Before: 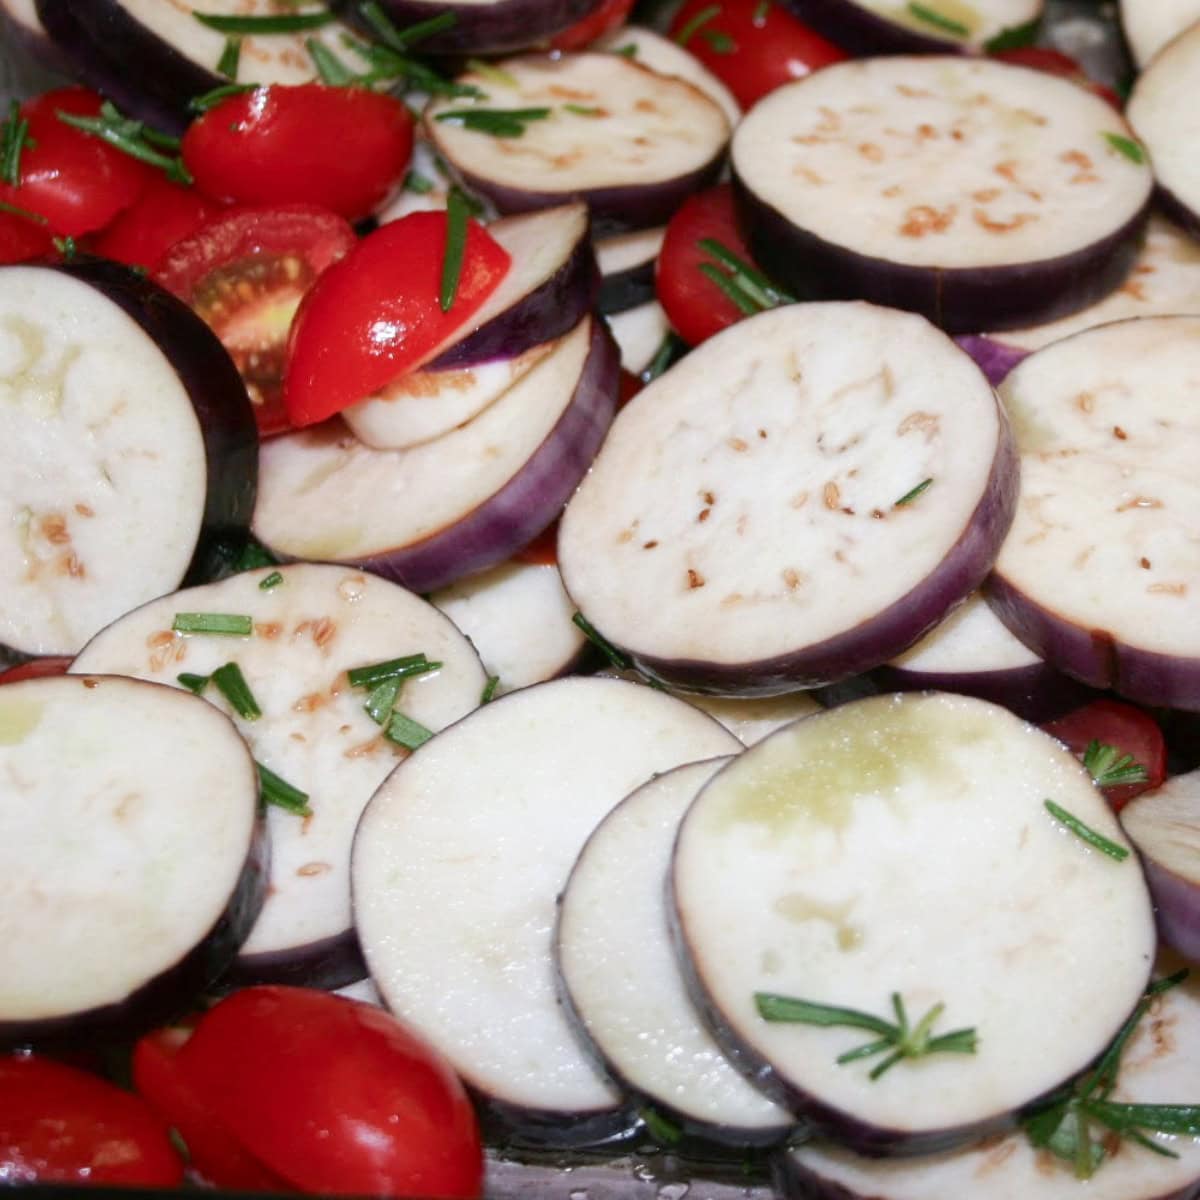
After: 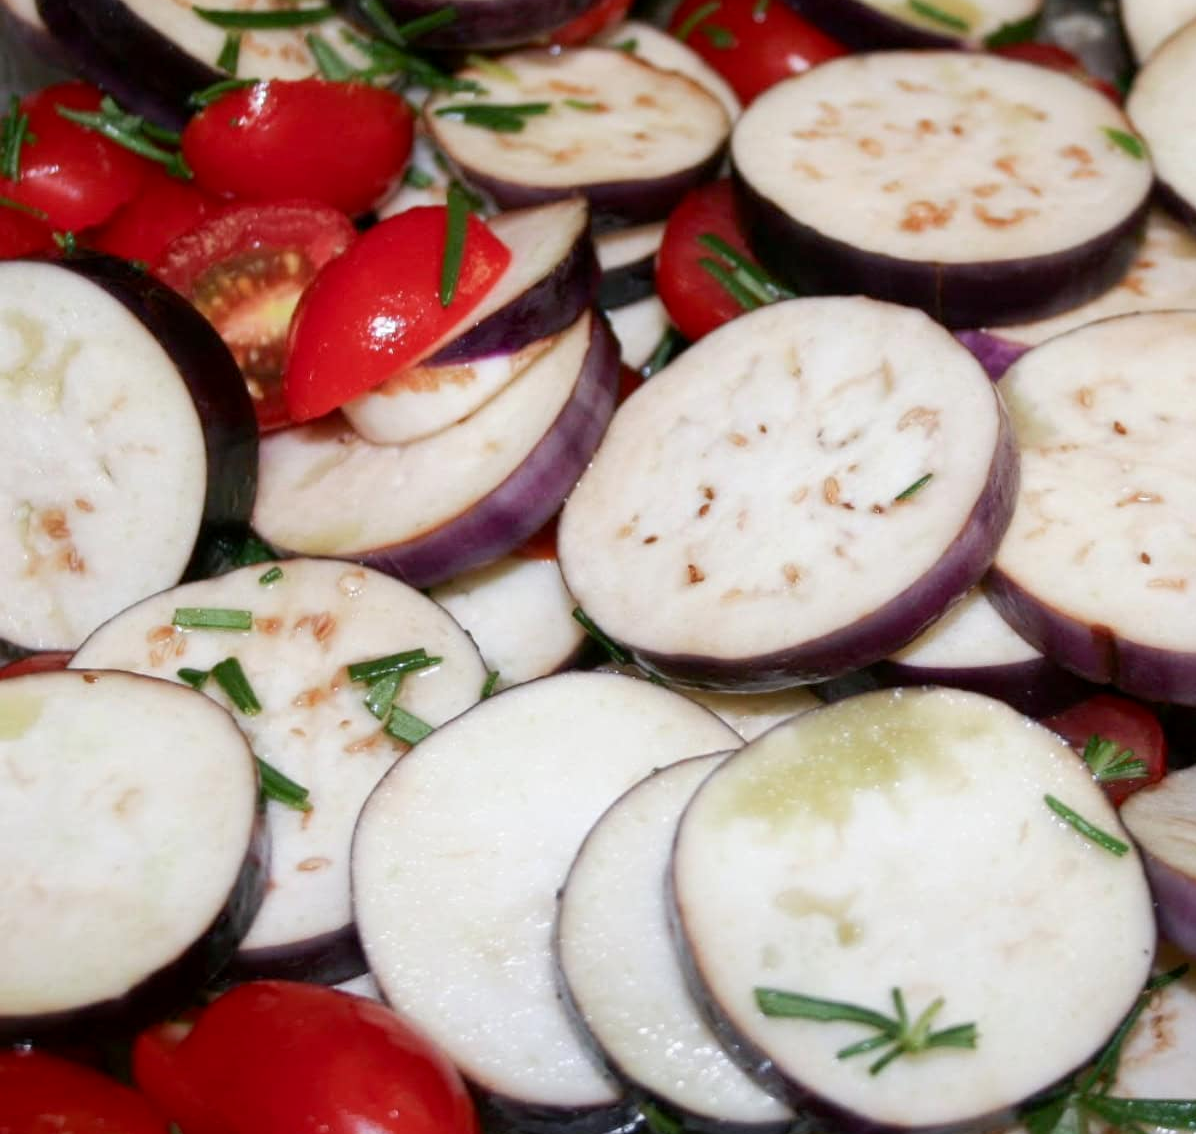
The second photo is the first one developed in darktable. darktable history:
exposure: black level correction 0.001, compensate highlight preservation false
crop: top 0.448%, right 0.264%, bottom 5.045%
